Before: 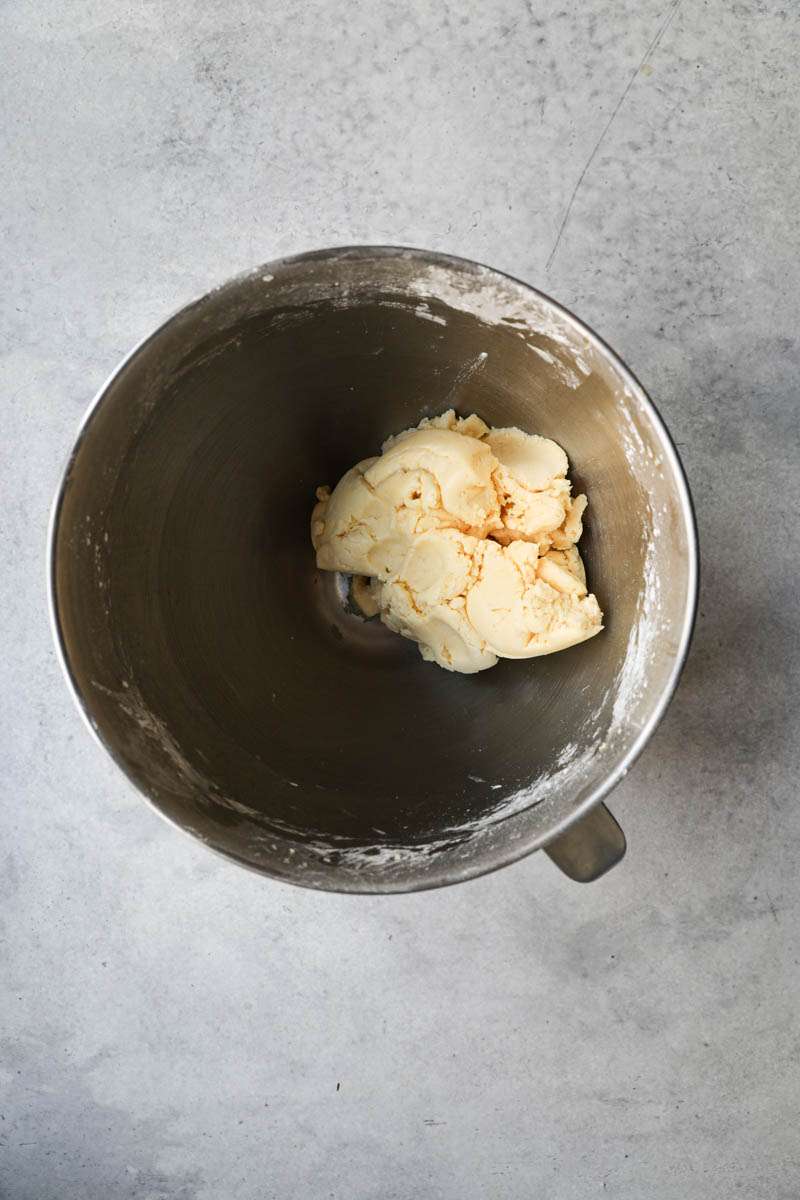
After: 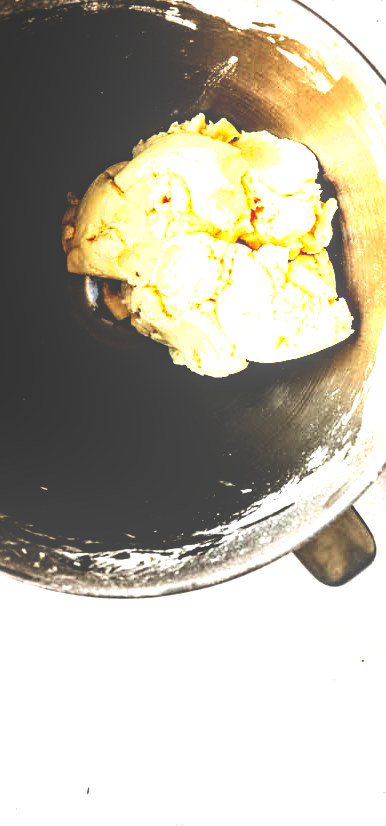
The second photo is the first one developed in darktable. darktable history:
exposure: exposure 1.204 EV, compensate exposure bias true, compensate highlight preservation false
contrast brightness saturation: contrast 0.143
crop: left 31.366%, top 24.723%, right 20.321%, bottom 6.371%
tone equalizer: -8 EV -0.411 EV, -7 EV -0.423 EV, -6 EV -0.316 EV, -5 EV -0.242 EV, -3 EV 0.241 EV, -2 EV 0.31 EV, -1 EV 0.387 EV, +0 EV 0.413 EV, edges refinement/feathering 500, mask exposure compensation -1.57 EV, preserve details no
base curve: curves: ch0 [(0, 0.036) (0.083, 0.04) (0.804, 1)], preserve colors none
local contrast: detail 110%
